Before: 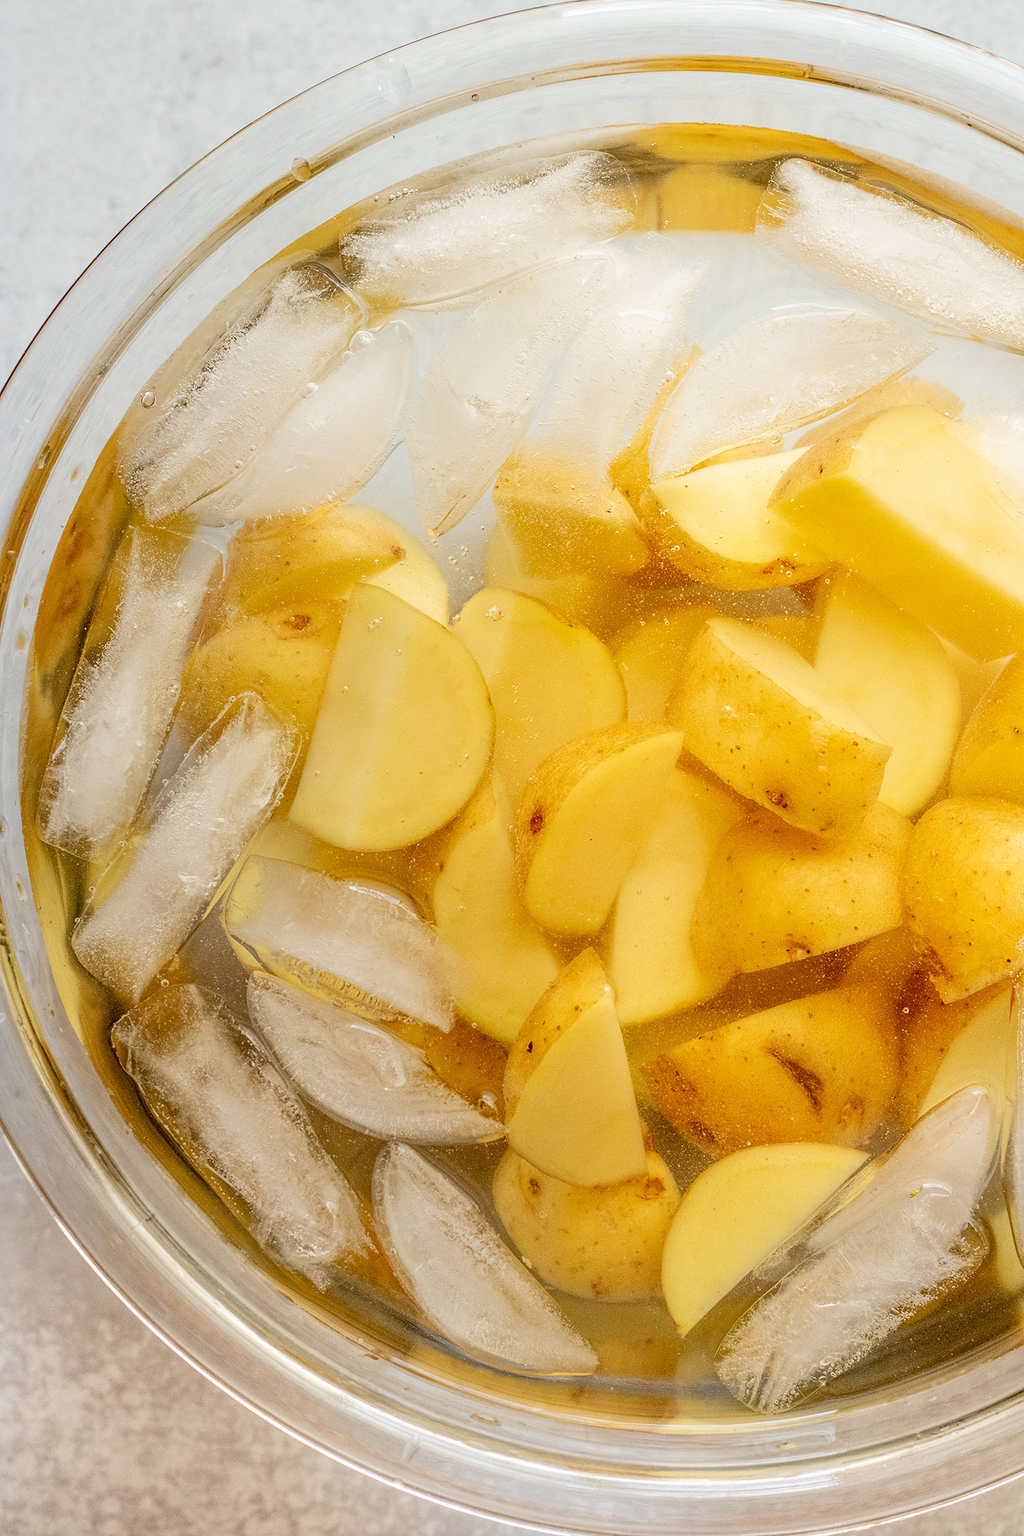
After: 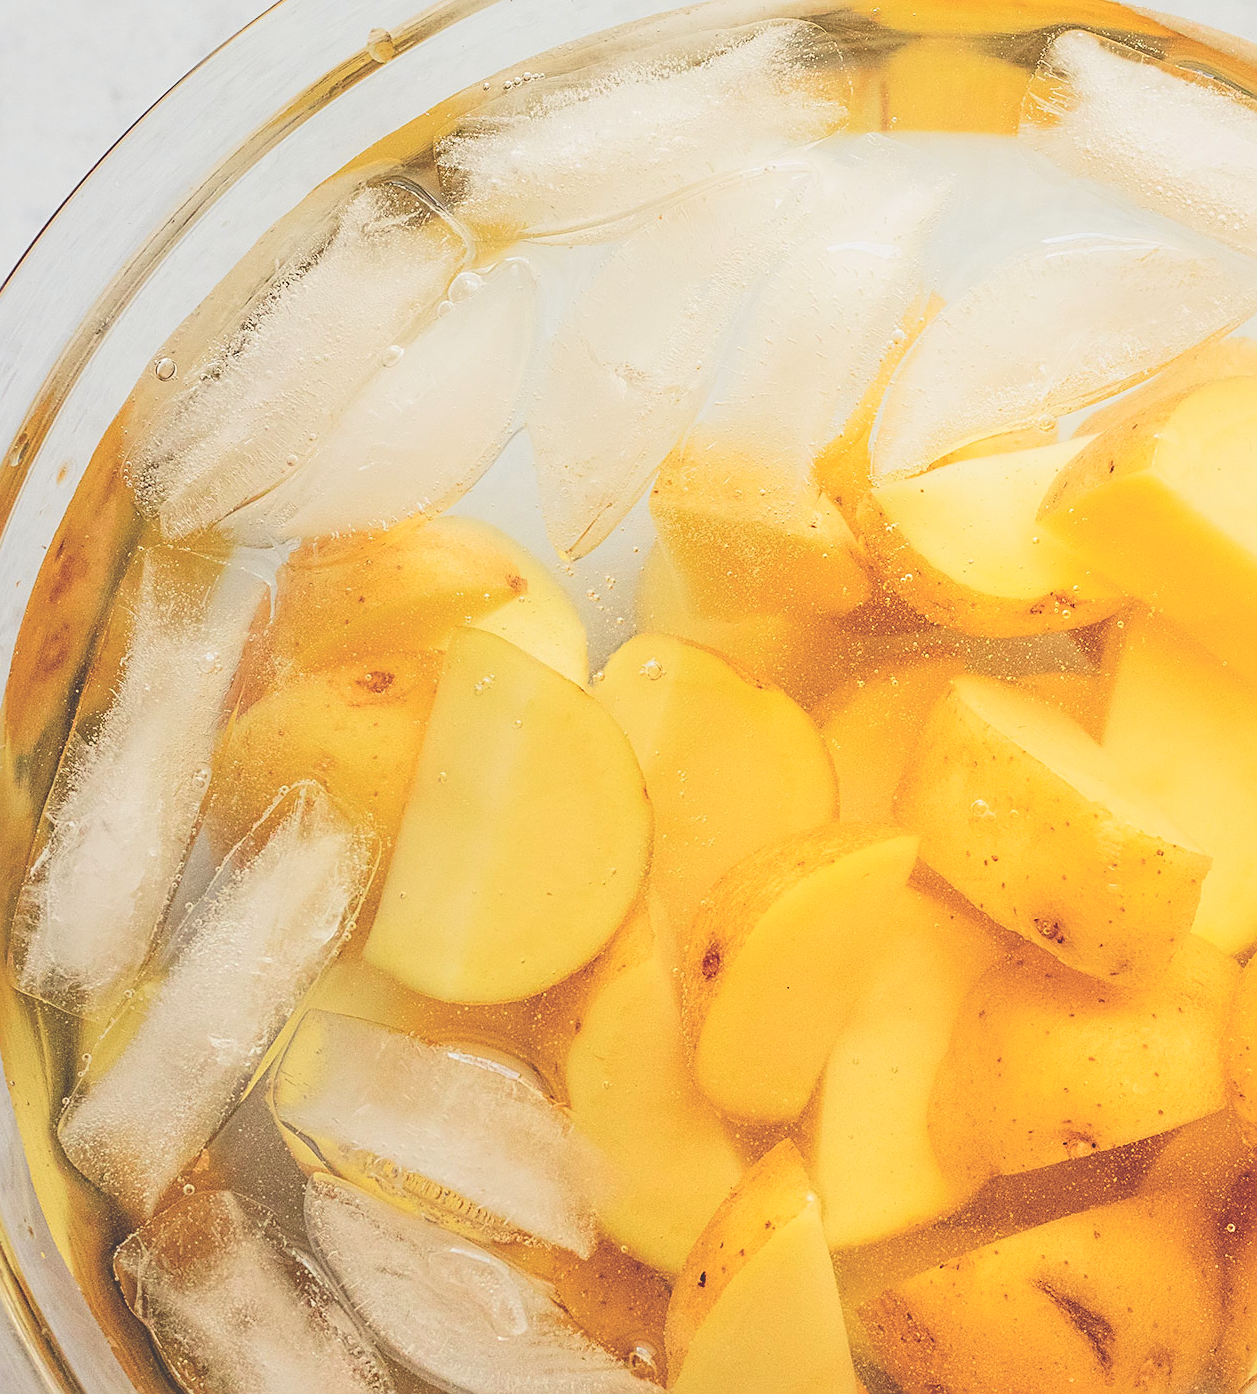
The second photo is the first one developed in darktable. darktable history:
tone curve: curves: ch0 [(0, 0.013) (0.036, 0.045) (0.274, 0.286) (0.566, 0.623) (0.794, 0.827) (1, 0.953)]; ch1 [(0, 0) (0.389, 0.403) (0.462, 0.48) (0.499, 0.5) (0.524, 0.527) (0.57, 0.599) (0.626, 0.65) (0.761, 0.781) (1, 1)]; ch2 [(0, 0) (0.464, 0.478) (0.5, 0.501) (0.533, 0.542) (0.599, 0.613) (0.704, 0.731) (1, 1)], color space Lab, independent channels, preserve colors none
crop: left 3.015%, top 8.969%, right 9.647%, bottom 26.457%
exposure: black level correction -0.041, exposure 0.064 EV, compensate highlight preservation false
sharpen: on, module defaults
